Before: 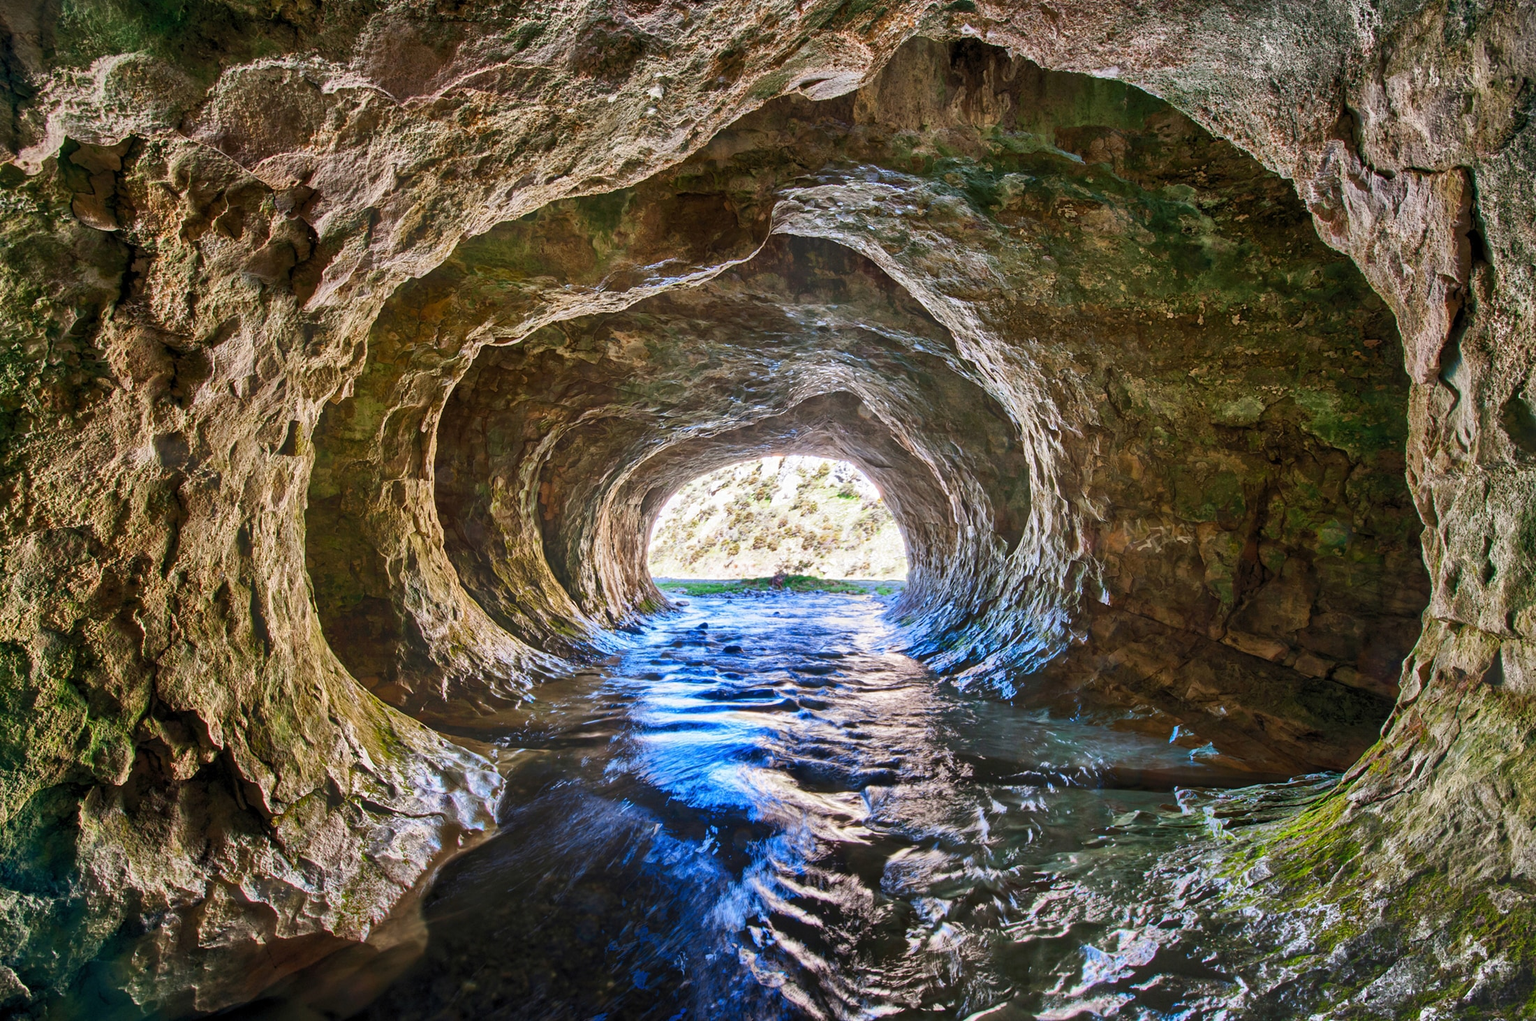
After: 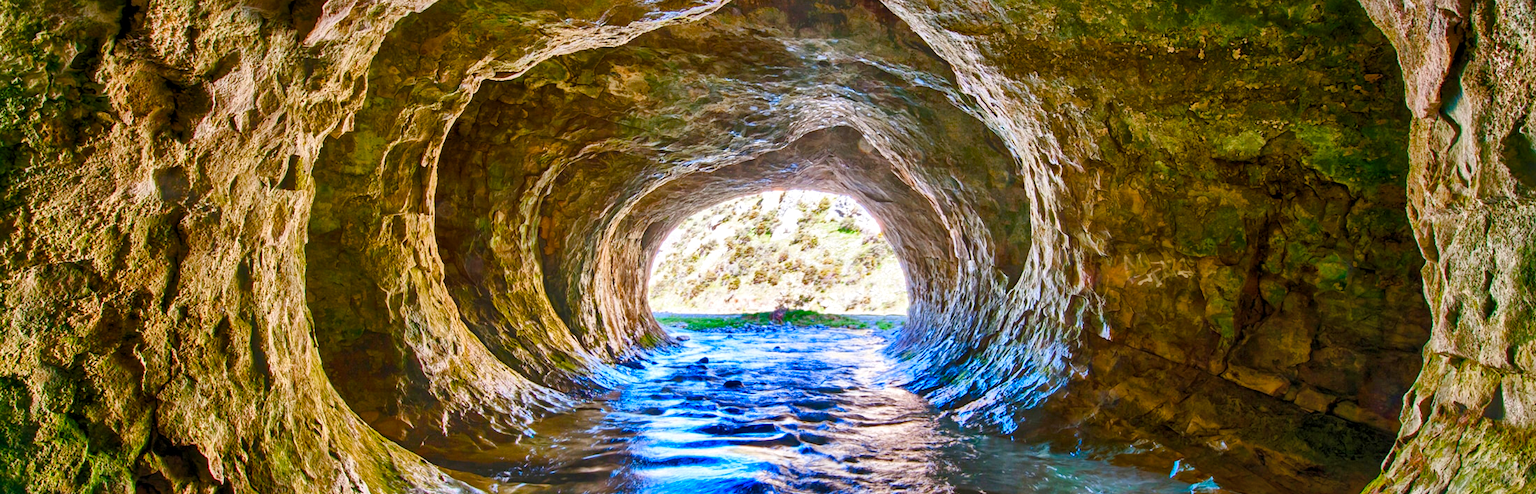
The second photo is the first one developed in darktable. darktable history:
crop and rotate: top 26.056%, bottom 25.543%
color balance rgb: linear chroma grading › global chroma 18.9%, perceptual saturation grading › global saturation 20%, perceptual saturation grading › highlights -25%, perceptual saturation grading › shadows 50%, global vibrance 18.93%
local contrast: mode bilateral grid, contrast 20, coarseness 50, detail 132%, midtone range 0.2
contrast brightness saturation: contrast 0.05, brightness 0.06, saturation 0.01
